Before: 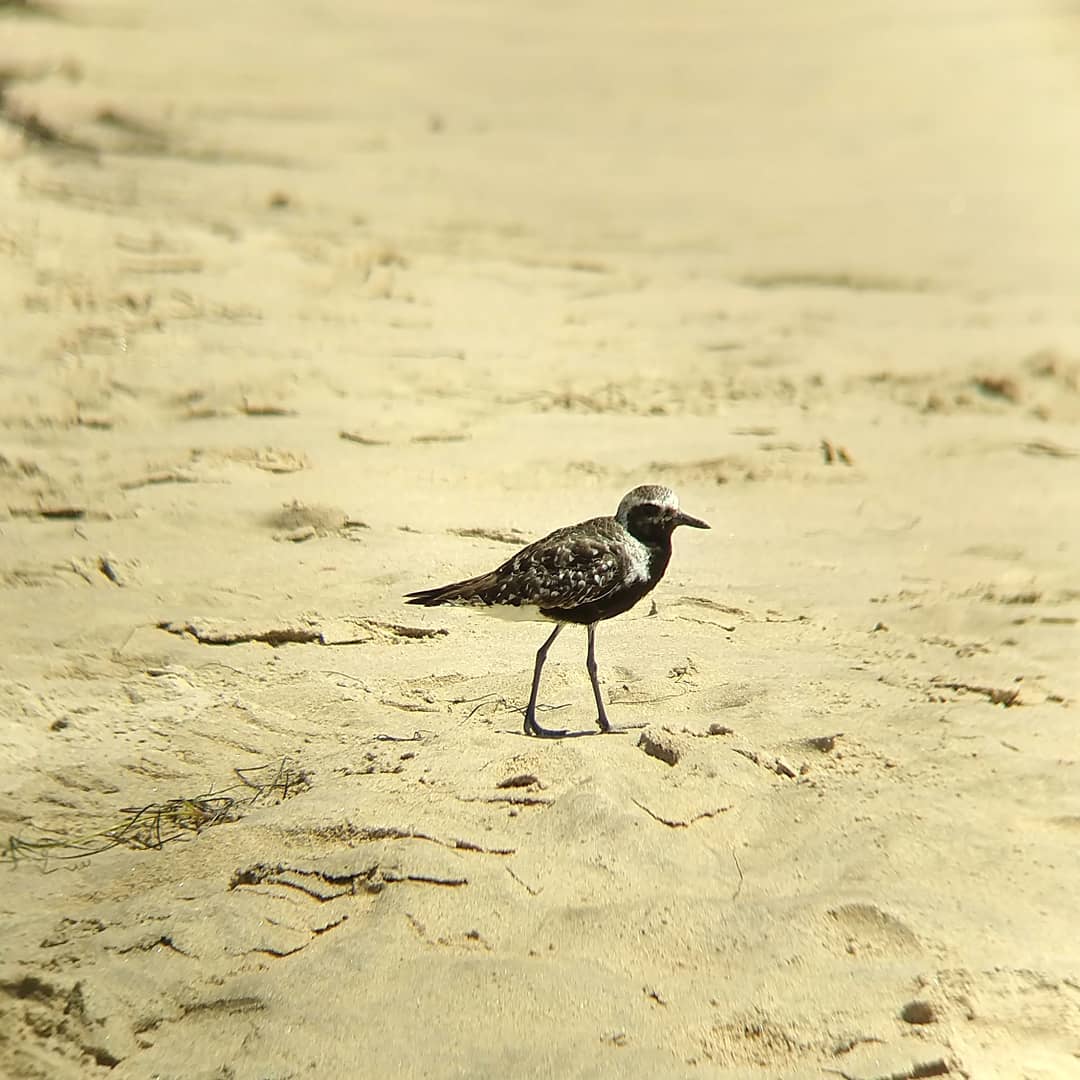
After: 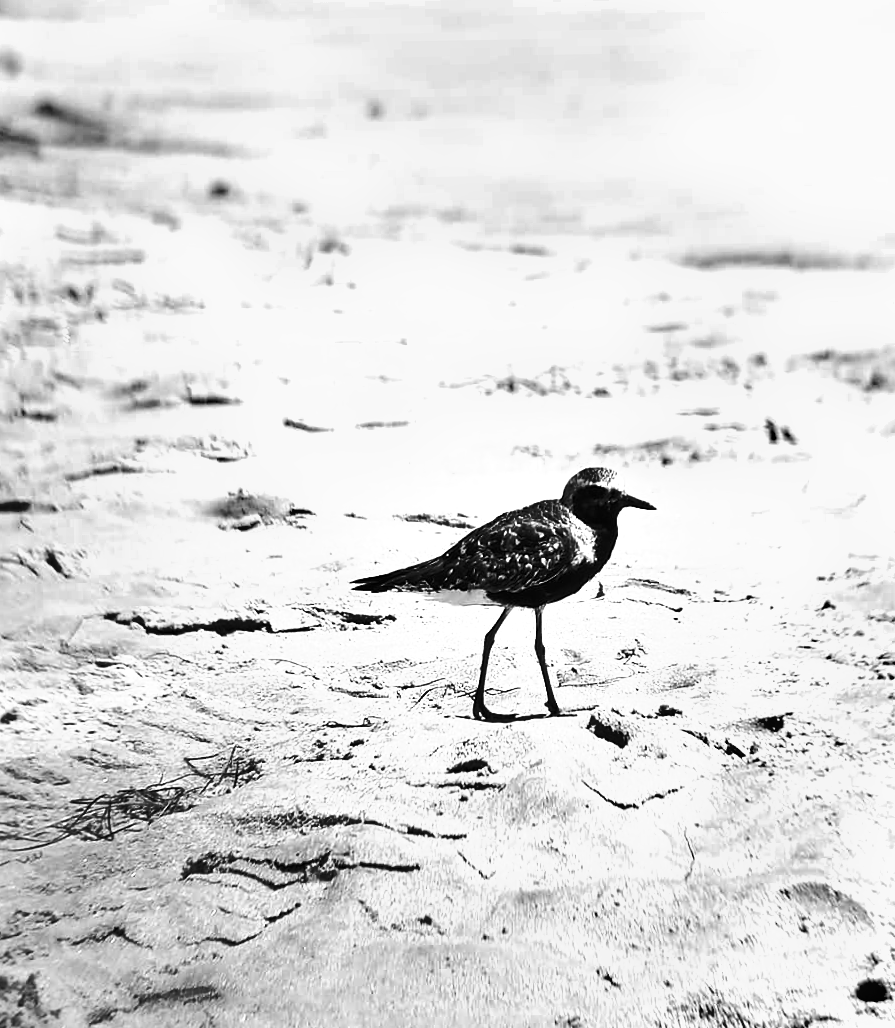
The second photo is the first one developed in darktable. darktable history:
monochrome: a -4.13, b 5.16, size 1
color correction: highlights a* 10.32, highlights b* 14.66, shadows a* -9.59, shadows b* -15.02
crop and rotate: angle 1°, left 4.281%, top 0.642%, right 11.383%, bottom 2.486%
tone equalizer: -8 EV -0.75 EV, -7 EV -0.7 EV, -6 EV -0.6 EV, -5 EV -0.4 EV, -3 EV 0.4 EV, -2 EV 0.6 EV, -1 EV 0.7 EV, +0 EV 0.75 EV, edges refinement/feathering 500, mask exposure compensation -1.57 EV, preserve details no
shadows and highlights: shadows 60, soften with gaussian
